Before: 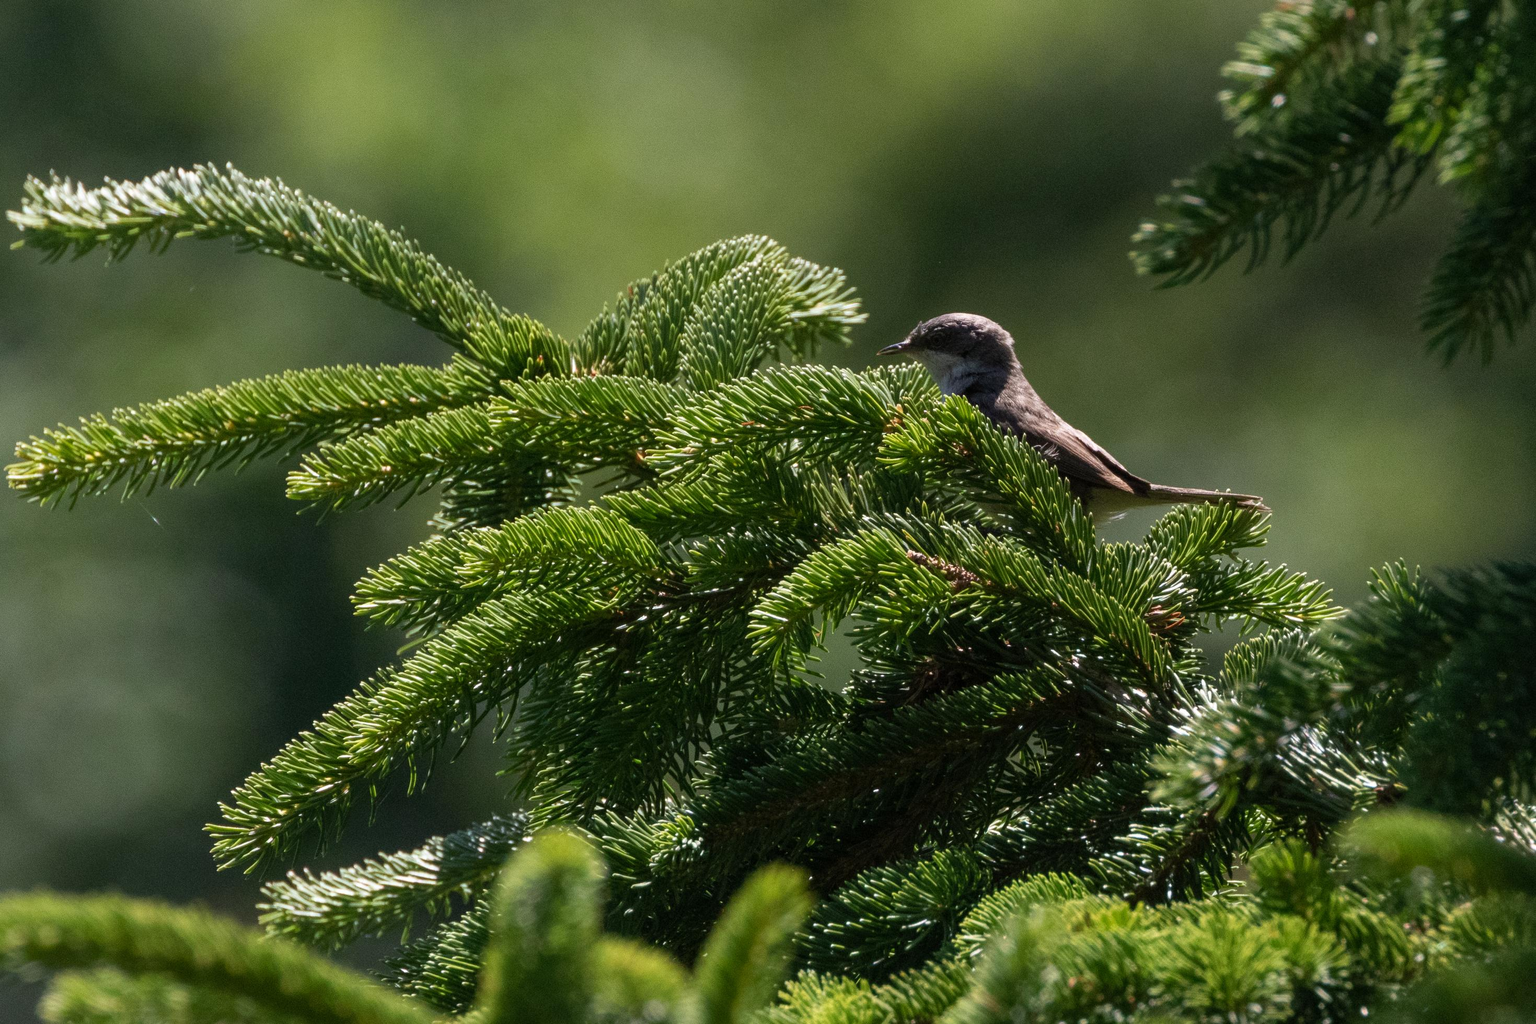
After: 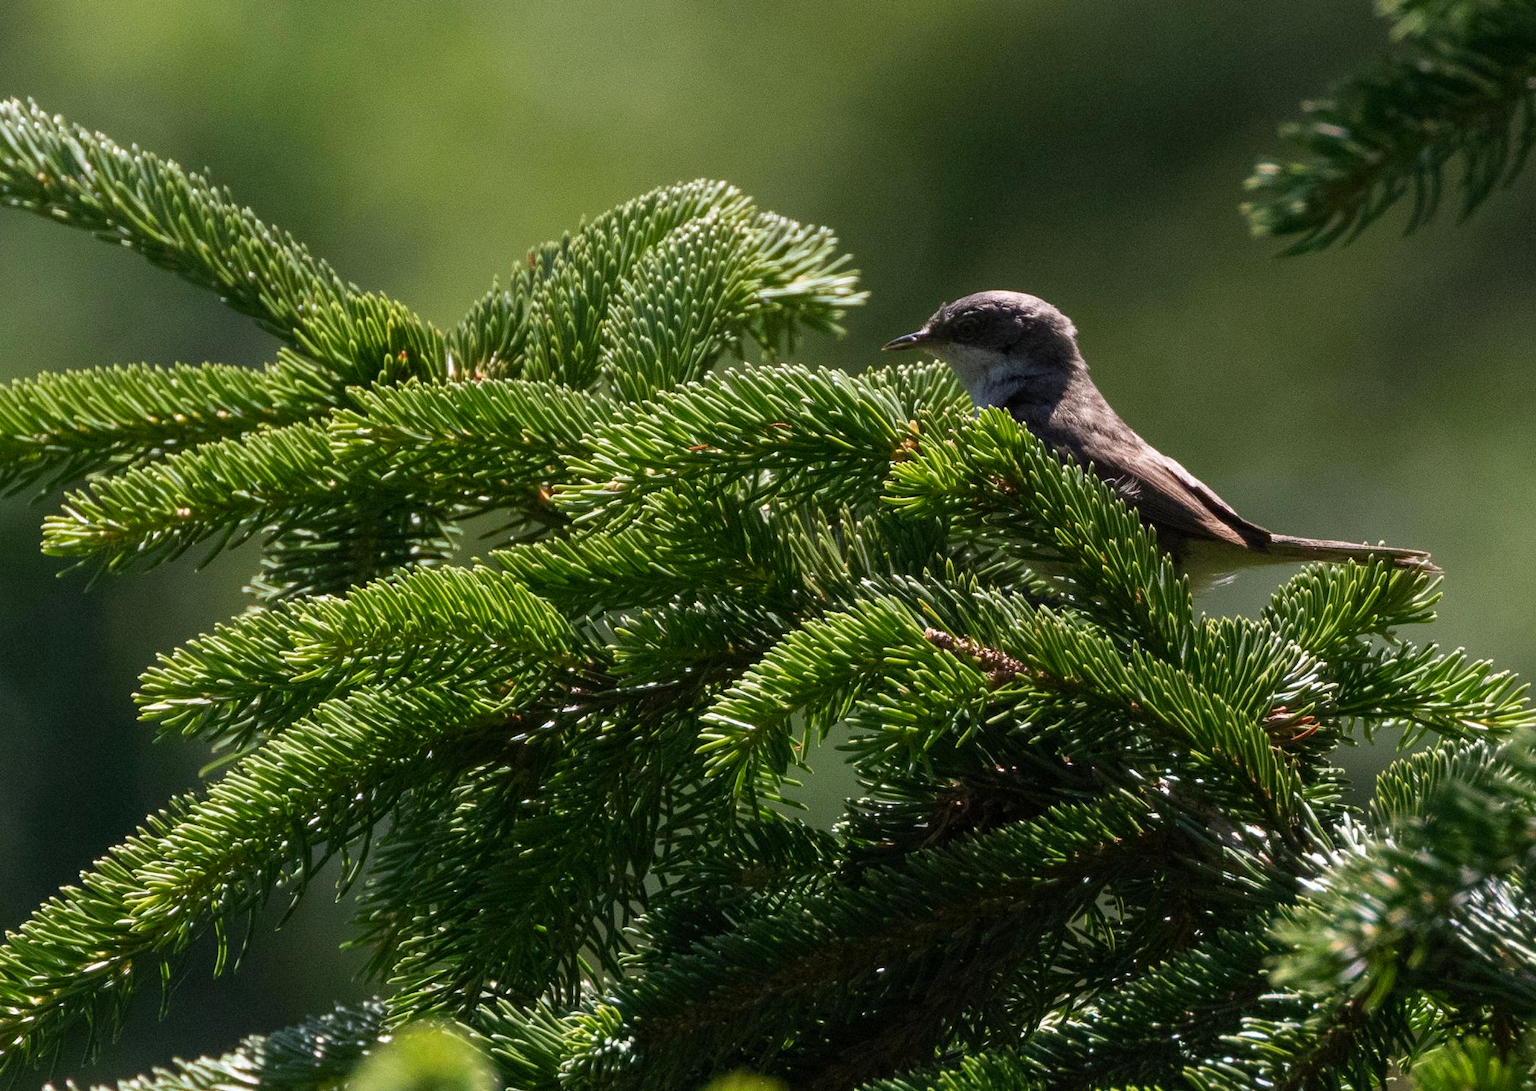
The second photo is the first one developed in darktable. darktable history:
contrast brightness saturation: contrast 0.041, saturation 0.066
crop and rotate: left 16.764%, top 10.659%, right 12.92%, bottom 14.399%
